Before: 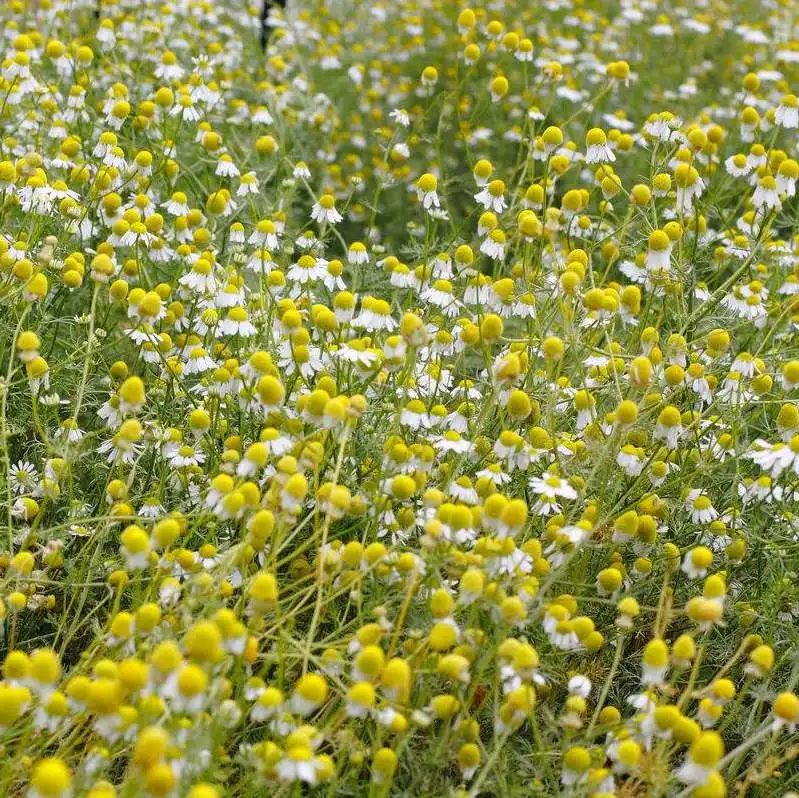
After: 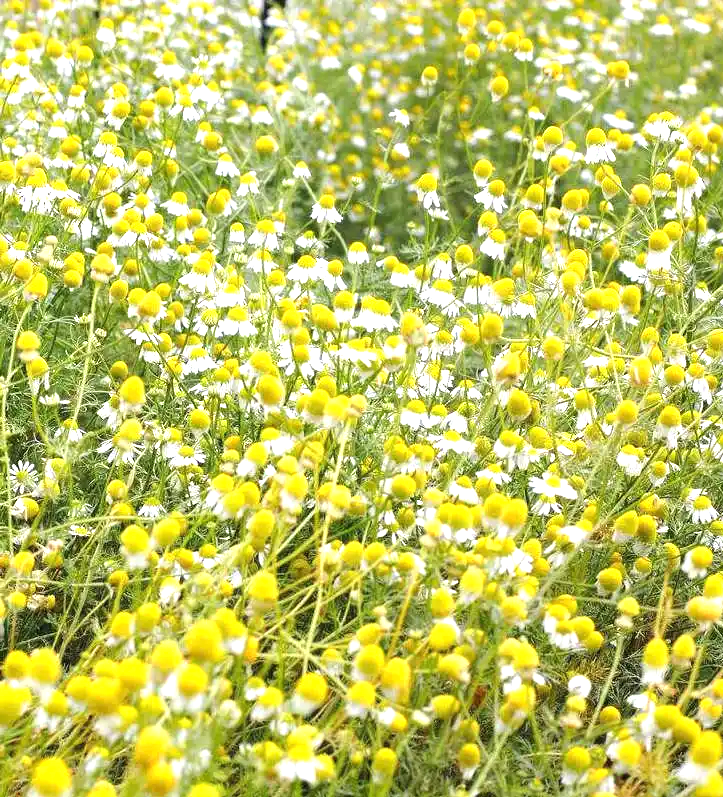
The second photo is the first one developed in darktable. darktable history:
exposure: black level correction 0, exposure 1 EV, compensate exposure bias true, compensate highlight preservation false
crop: right 9.487%, bottom 0.034%
